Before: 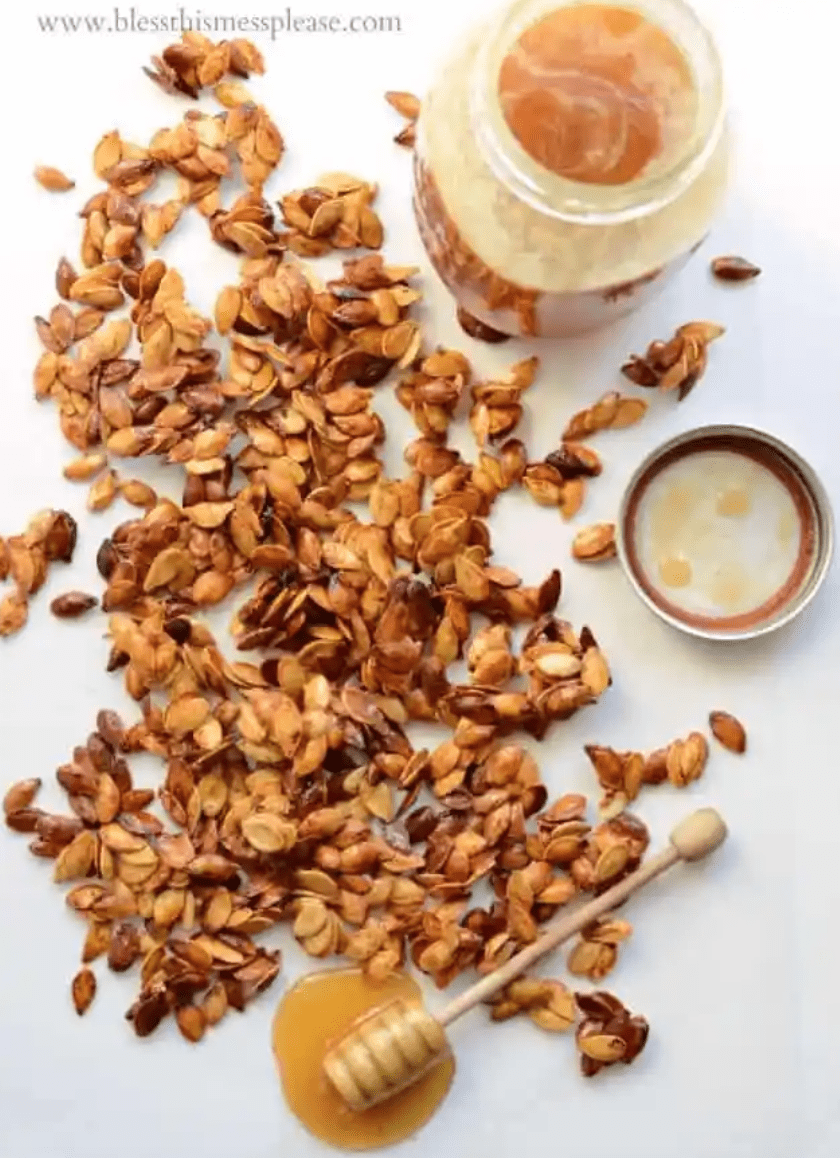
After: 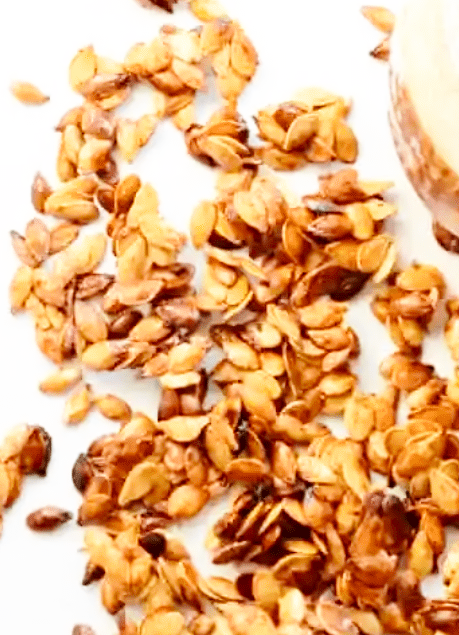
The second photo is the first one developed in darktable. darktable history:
base curve: curves: ch0 [(0, 0) (0.005, 0.002) (0.15, 0.3) (0.4, 0.7) (0.75, 0.95) (1, 1)], preserve colors none
crop and rotate: left 3.047%, top 7.509%, right 42.236%, bottom 37.598%
